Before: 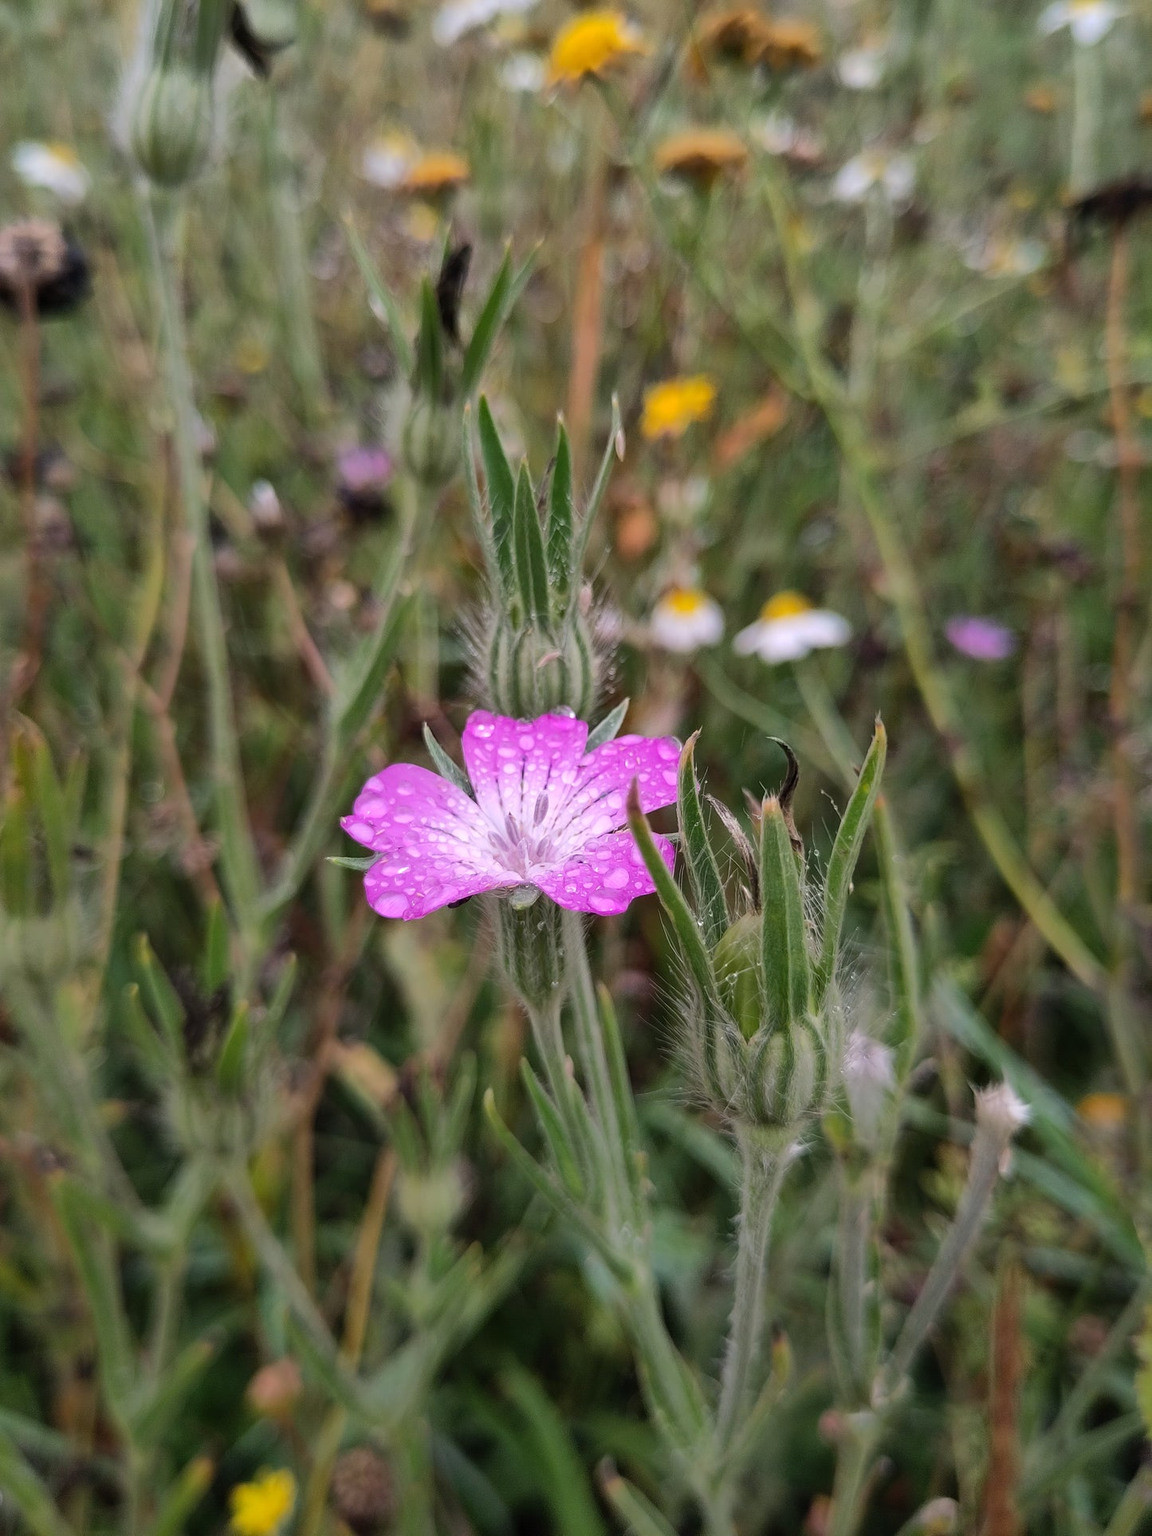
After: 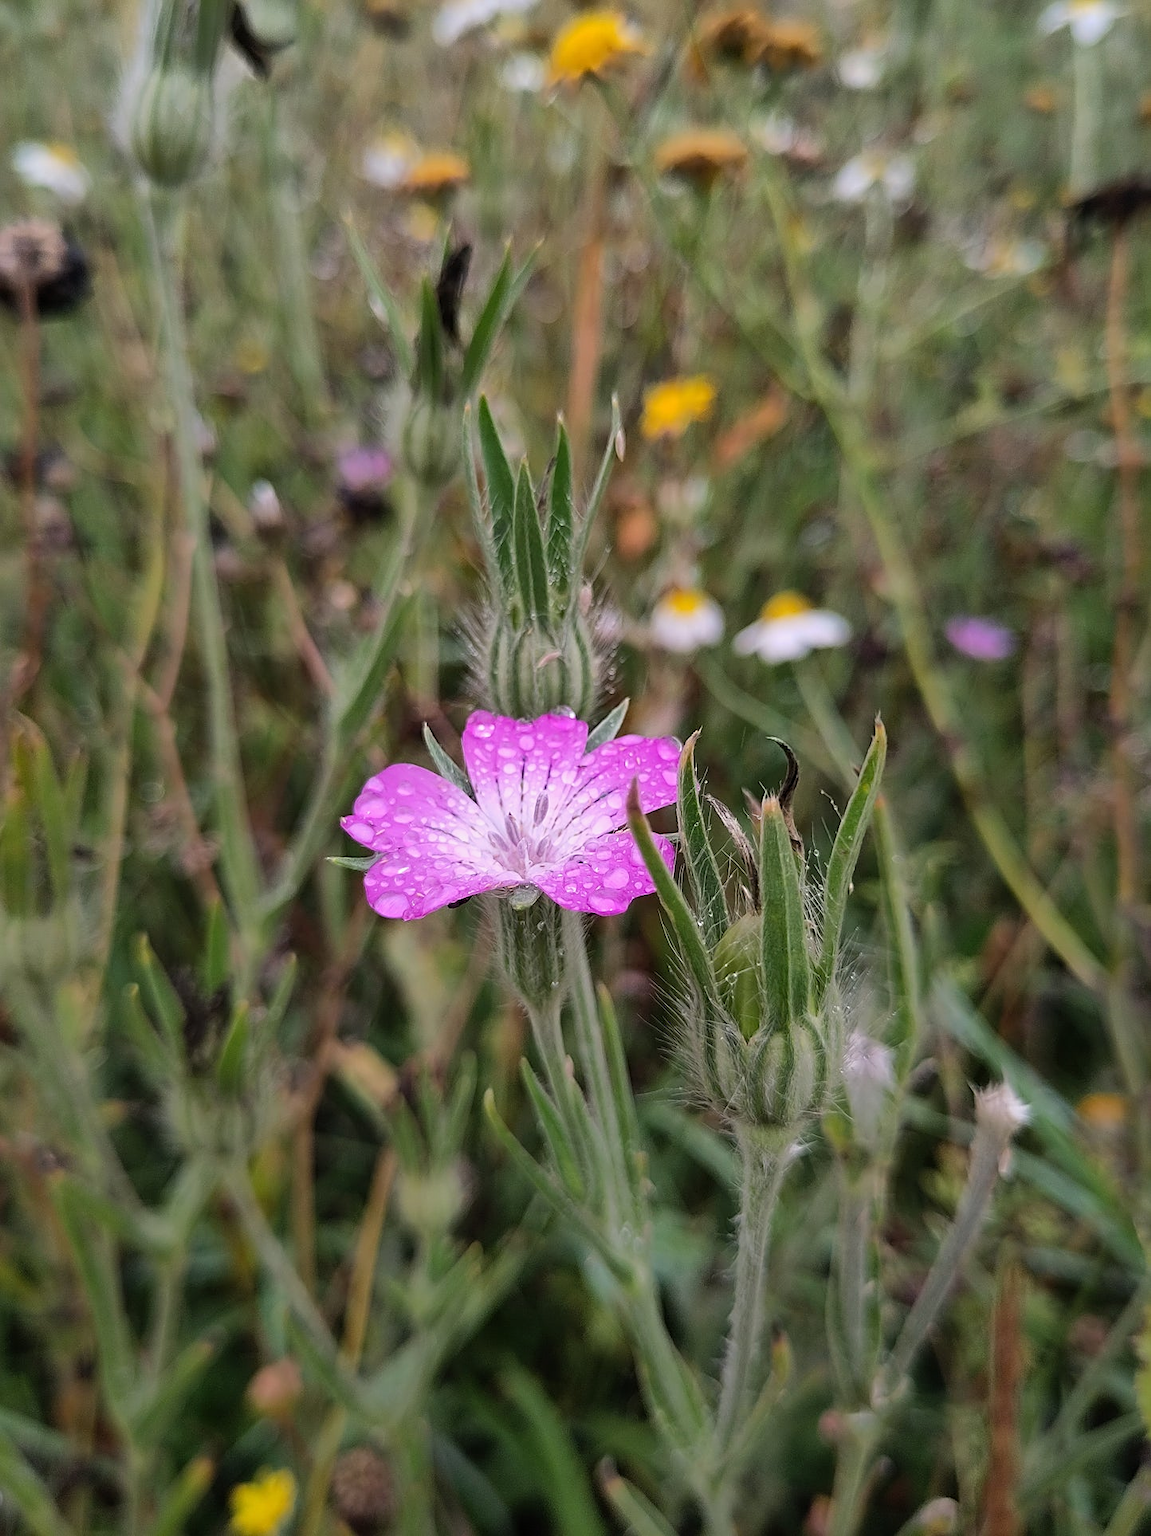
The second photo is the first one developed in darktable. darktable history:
sharpen: on, module defaults
filmic rgb: black relative exposure -16 EV, white relative exposure 2.93 EV, hardness 10.04, color science v6 (2022)
